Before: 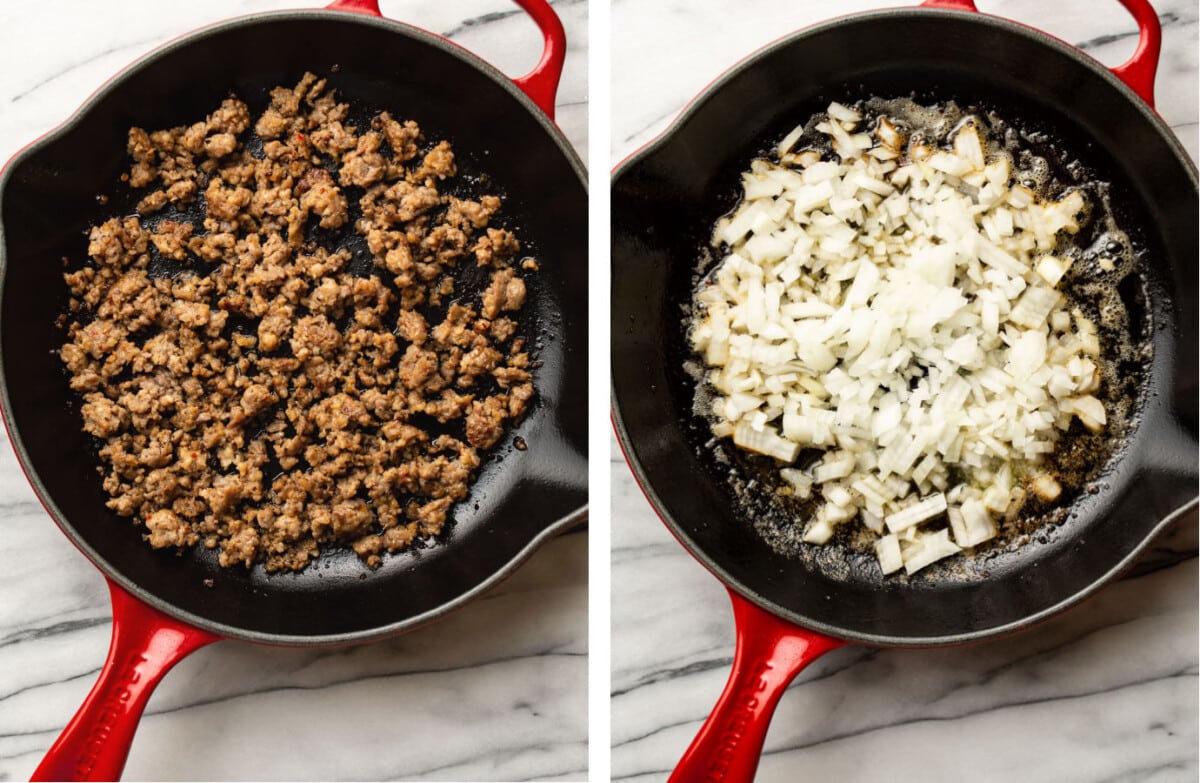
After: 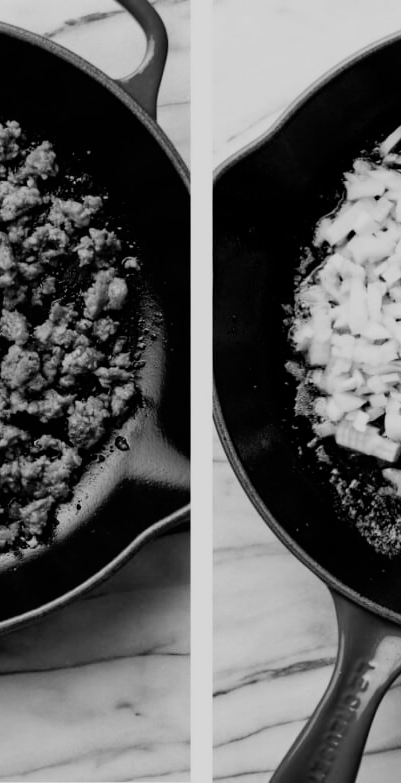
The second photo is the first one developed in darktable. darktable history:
color calibration: output gray [0.253, 0.26, 0.487, 0], illuminant as shot in camera, x 0.358, y 0.373, temperature 4628.91 K
filmic rgb: black relative exposure -7.65 EV, white relative exposure 4.56 EV, threshold 5.99 EV, hardness 3.61, contrast 1.059, enable highlight reconstruction true
crop: left 33.234%, right 33.312%
